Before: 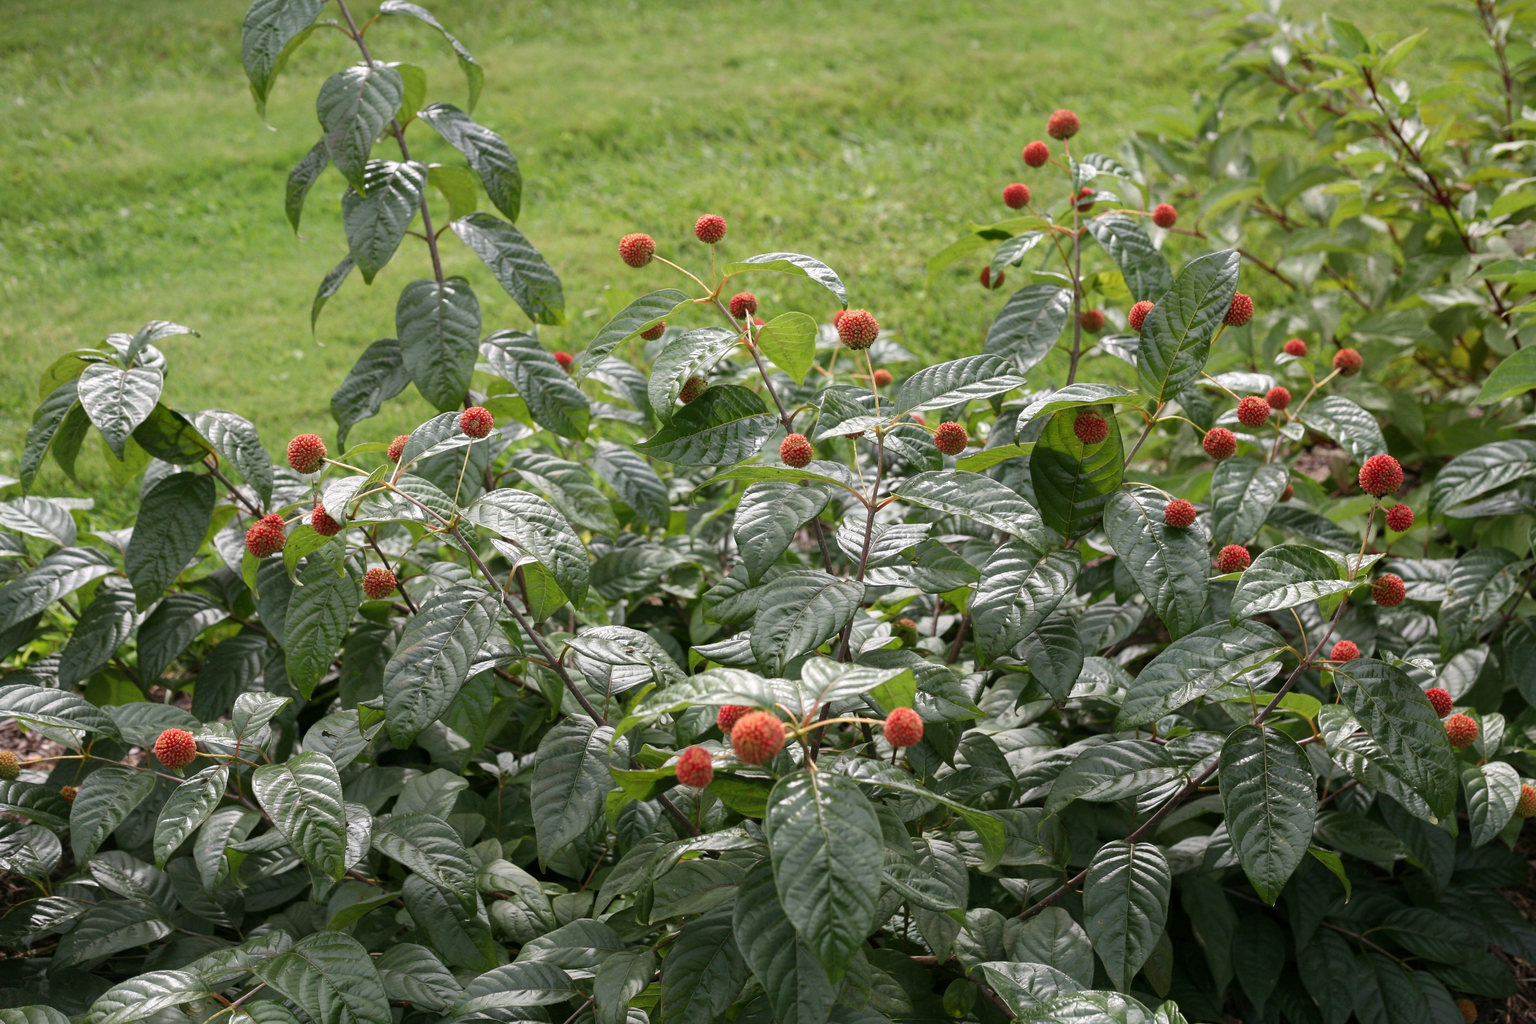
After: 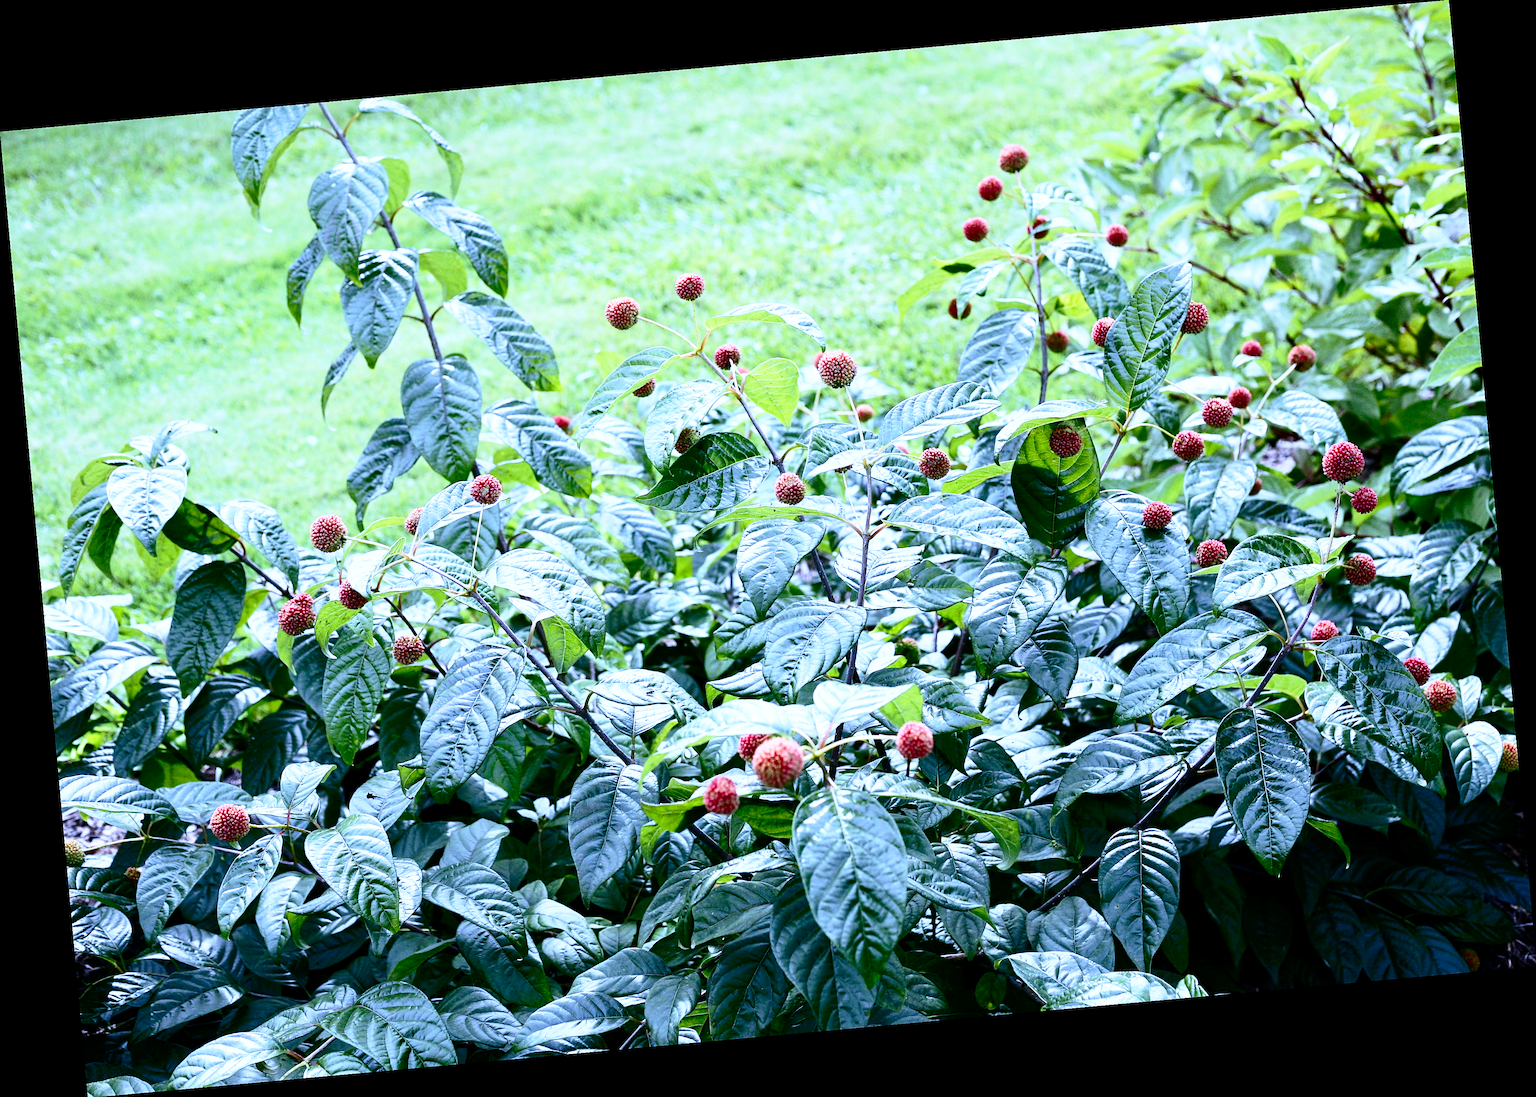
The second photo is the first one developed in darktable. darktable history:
contrast brightness saturation: contrast 0.28
base curve: curves: ch0 [(0, 0) (0.012, 0.01) (0.073, 0.168) (0.31, 0.711) (0.645, 0.957) (1, 1)], preserve colors none
exposure: black level correction 0.005, exposure 0.001 EV, compensate highlight preservation false
sharpen: on, module defaults
white balance: red 0.766, blue 1.537
rotate and perspective: rotation -5.2°, automatic cropping off
